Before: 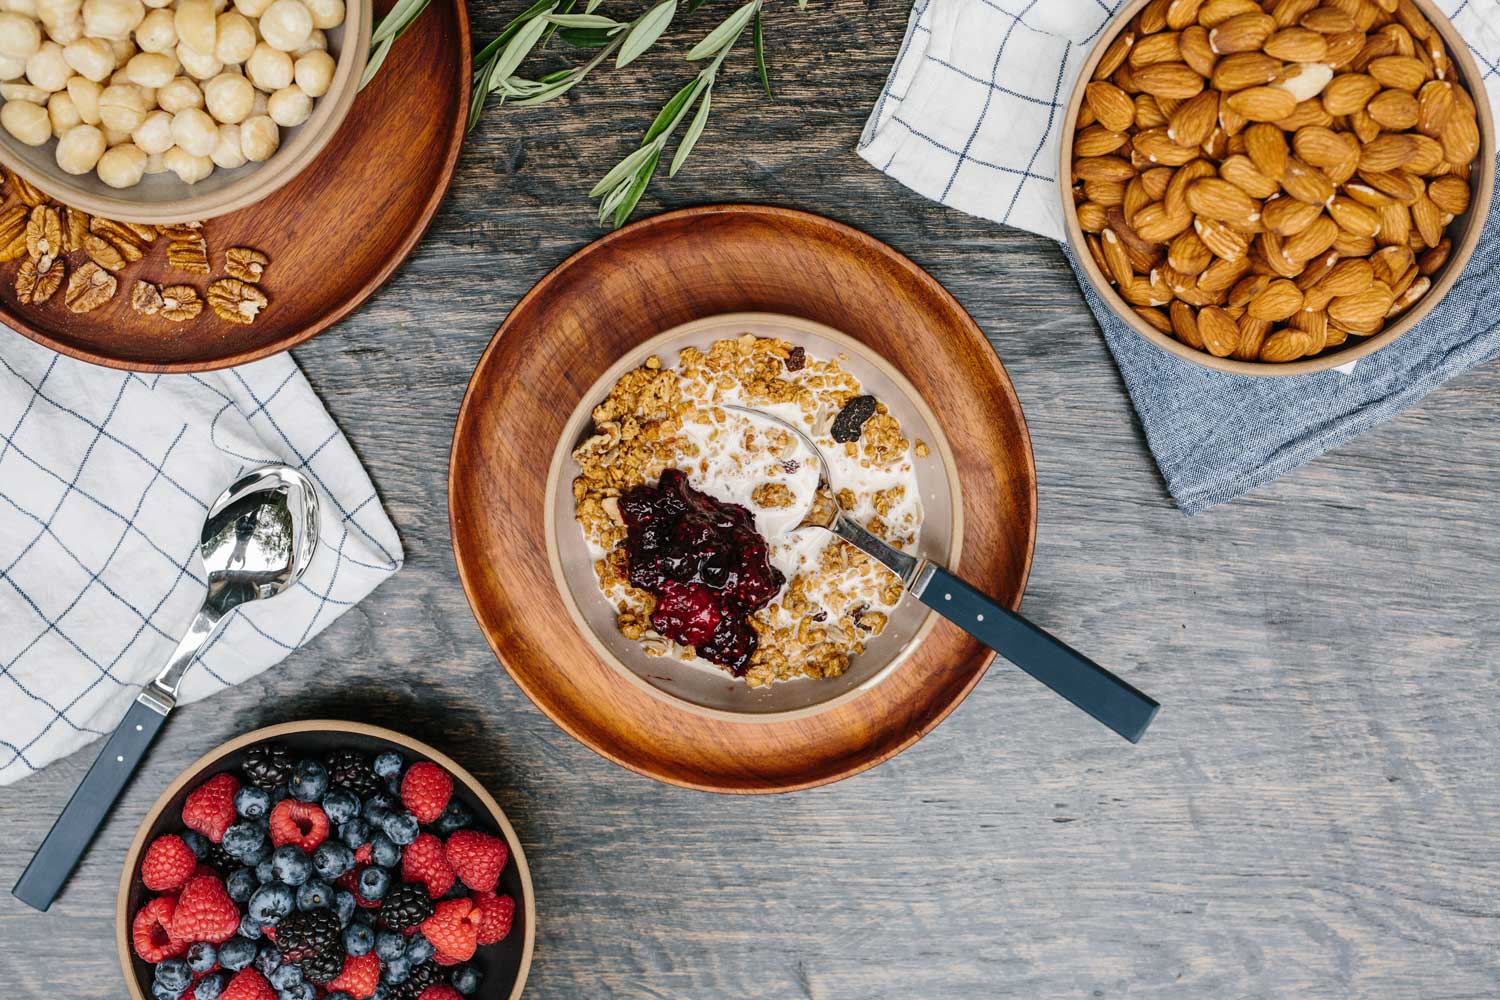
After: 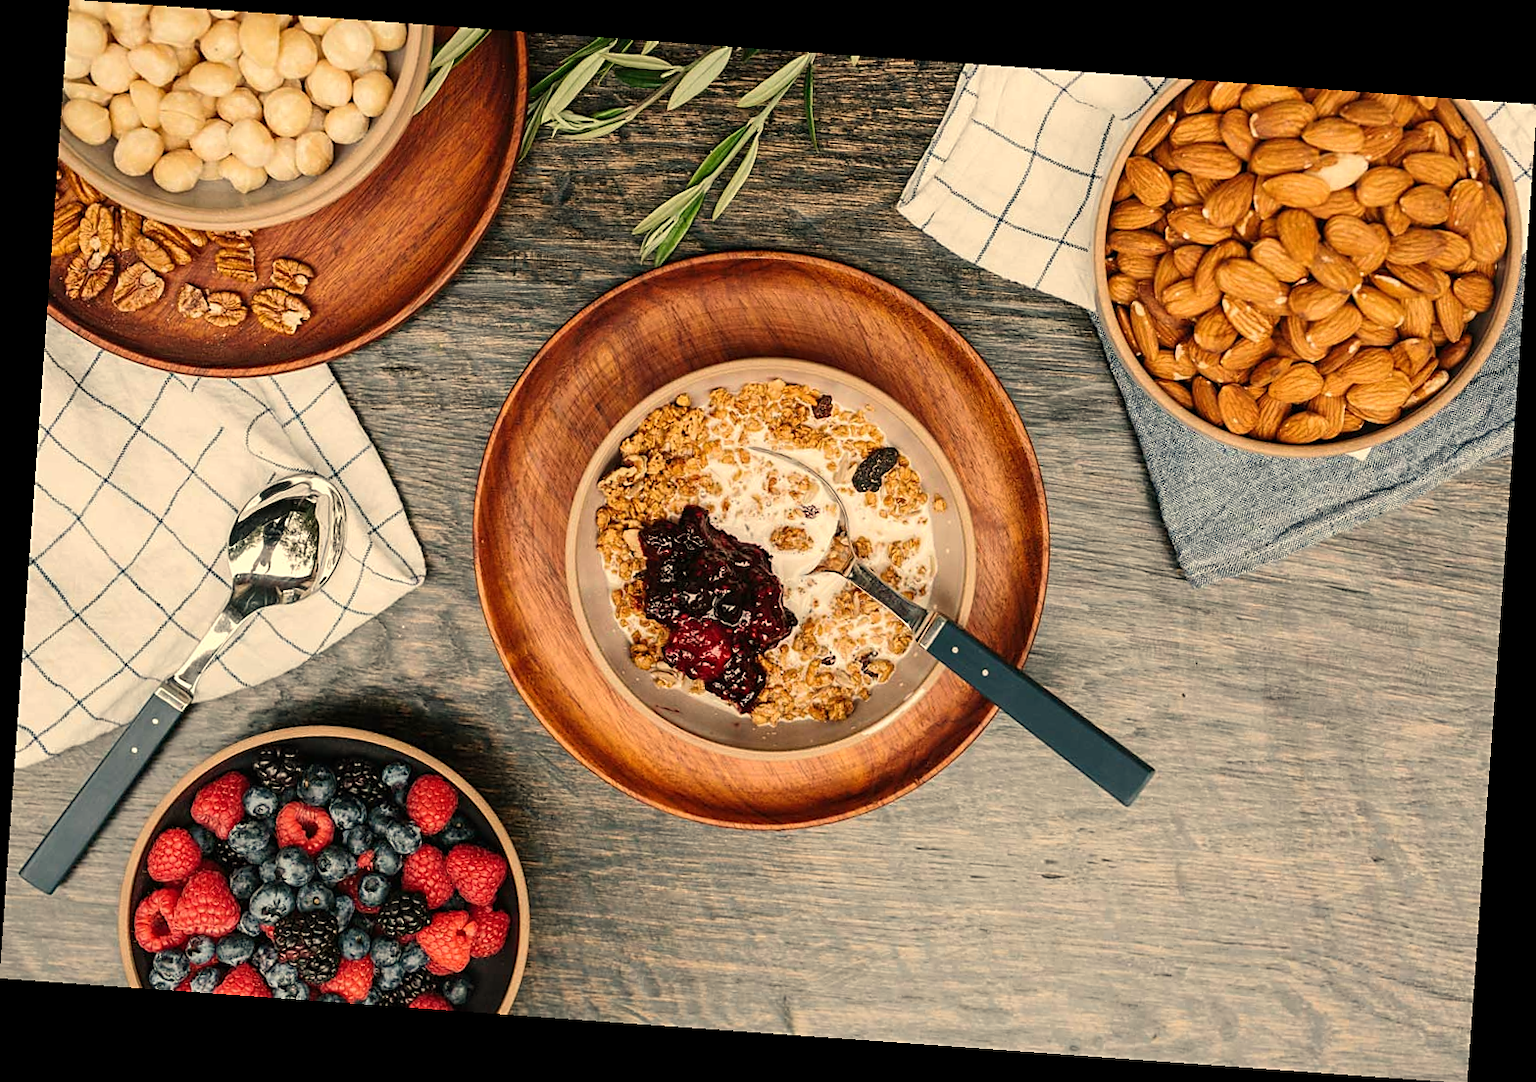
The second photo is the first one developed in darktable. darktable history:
sharpen: radius 1.864, amount 0.398, threshold 1.271
white balance: red 1.123, blue 0.83
rotate and perspective: rotation 4.1°, automatic cropping off
